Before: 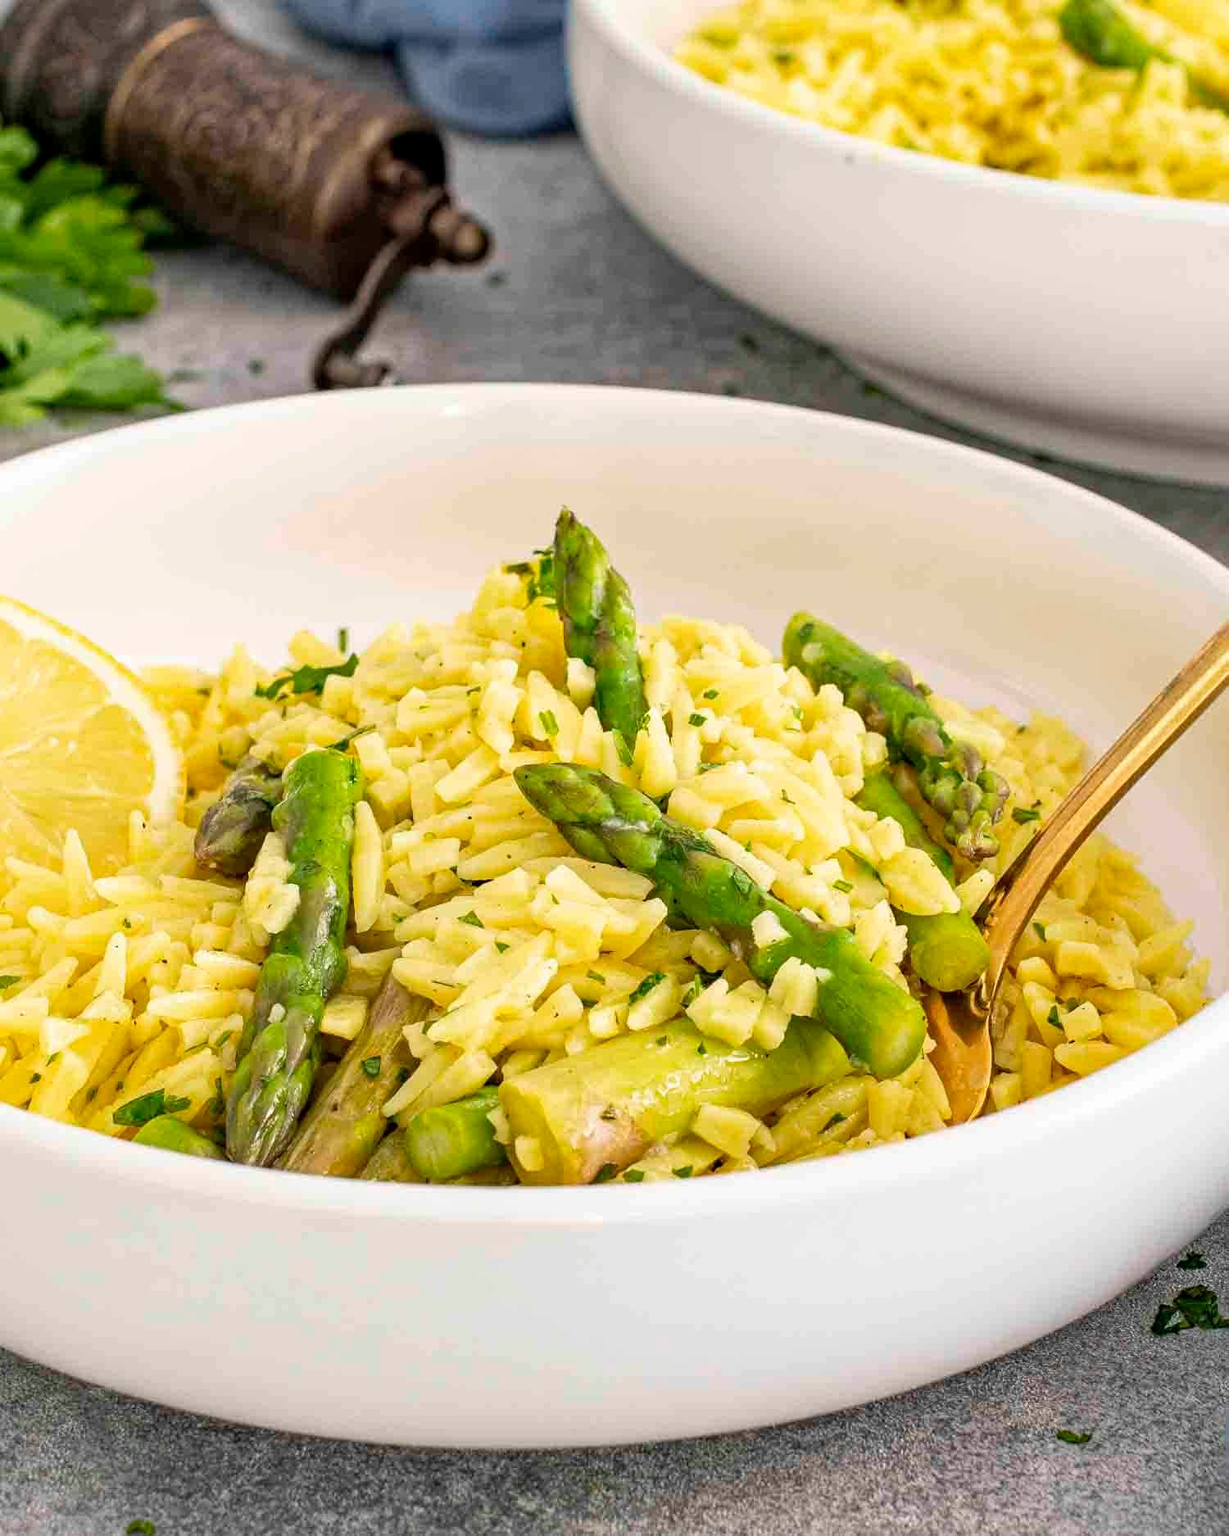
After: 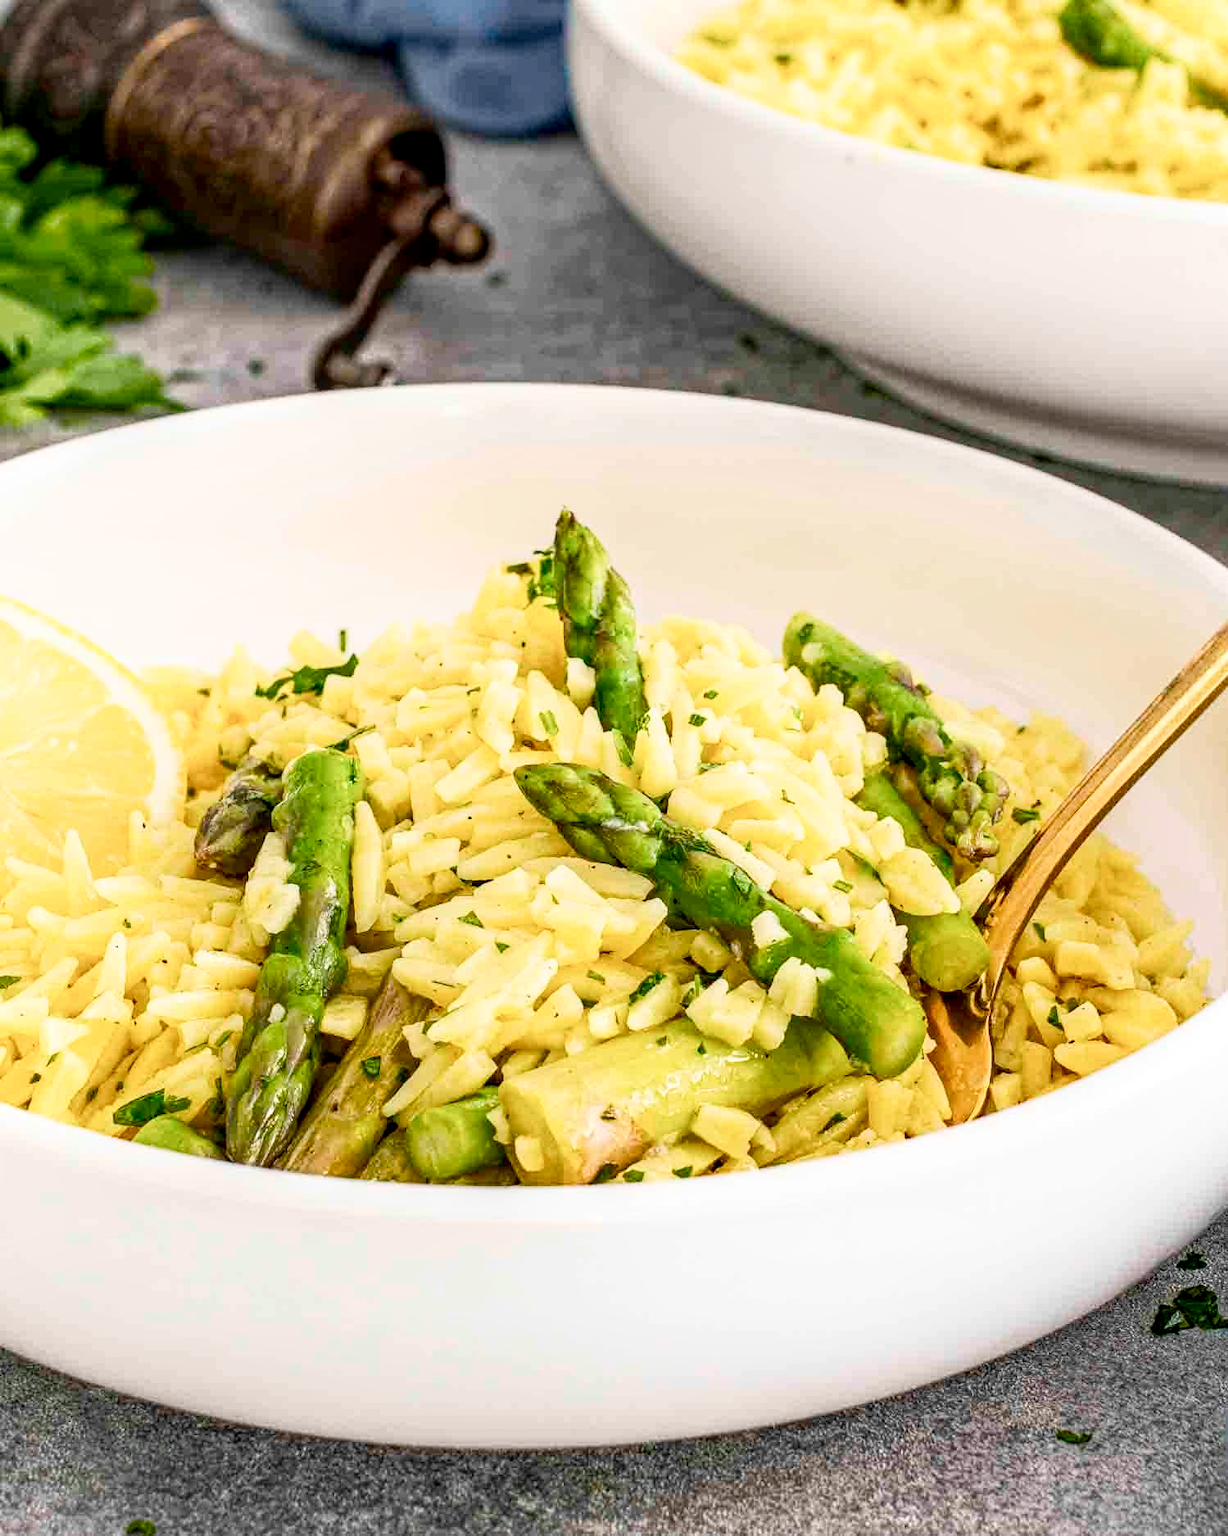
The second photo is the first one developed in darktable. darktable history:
color balance rgb: perceptual saturation grading › global saturation 20%, perceptual saturation grading › highlights -25%, perceptual saturation grading › shadows 25%
shadows and highlights: shadows -62.32, white point adjustment -5.22, highlights 61.59
local contrast: on, module defaults
